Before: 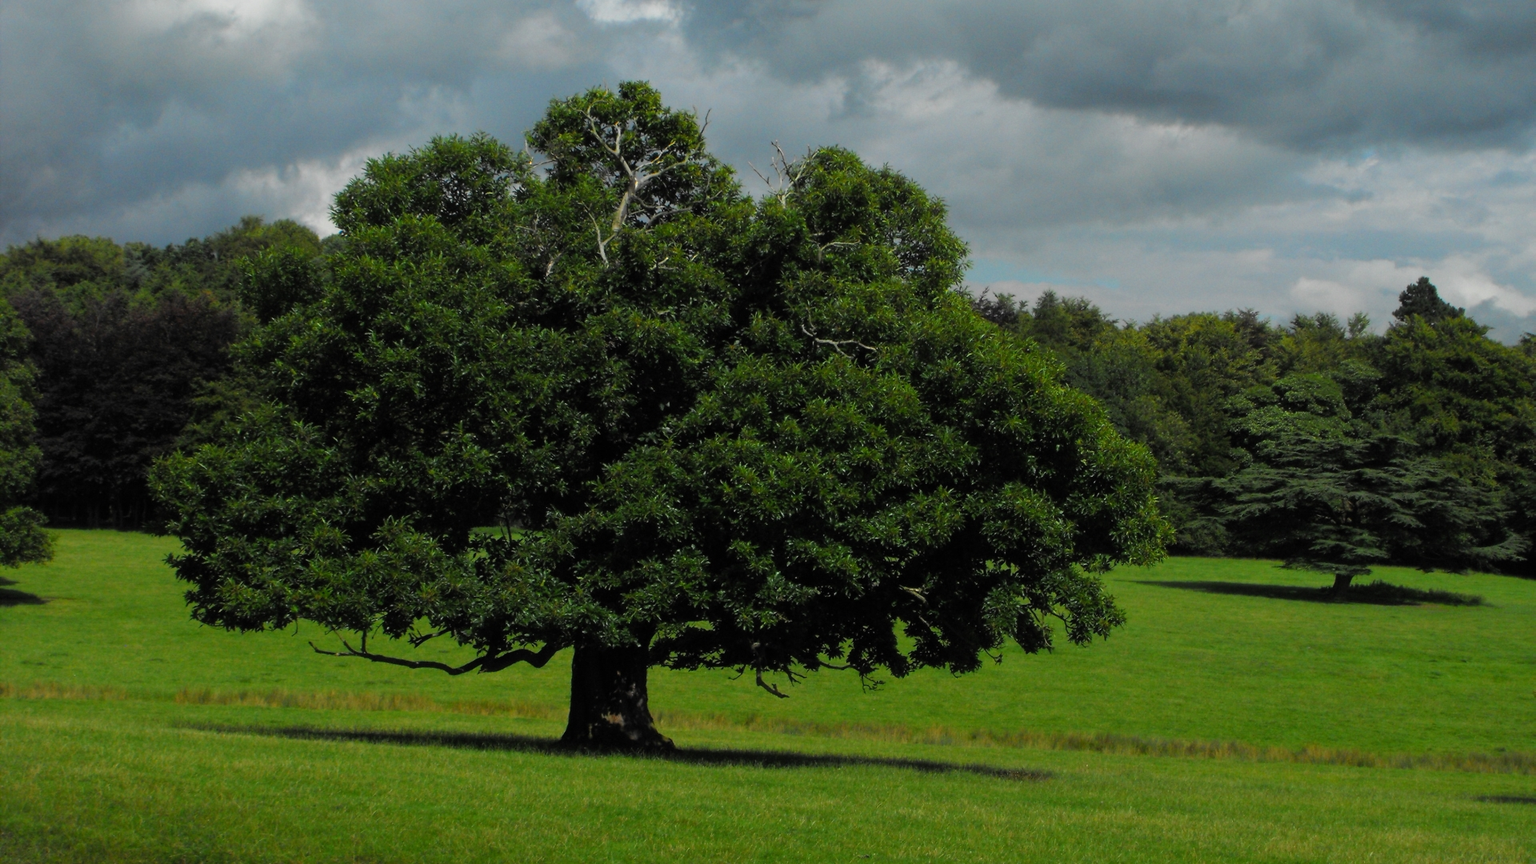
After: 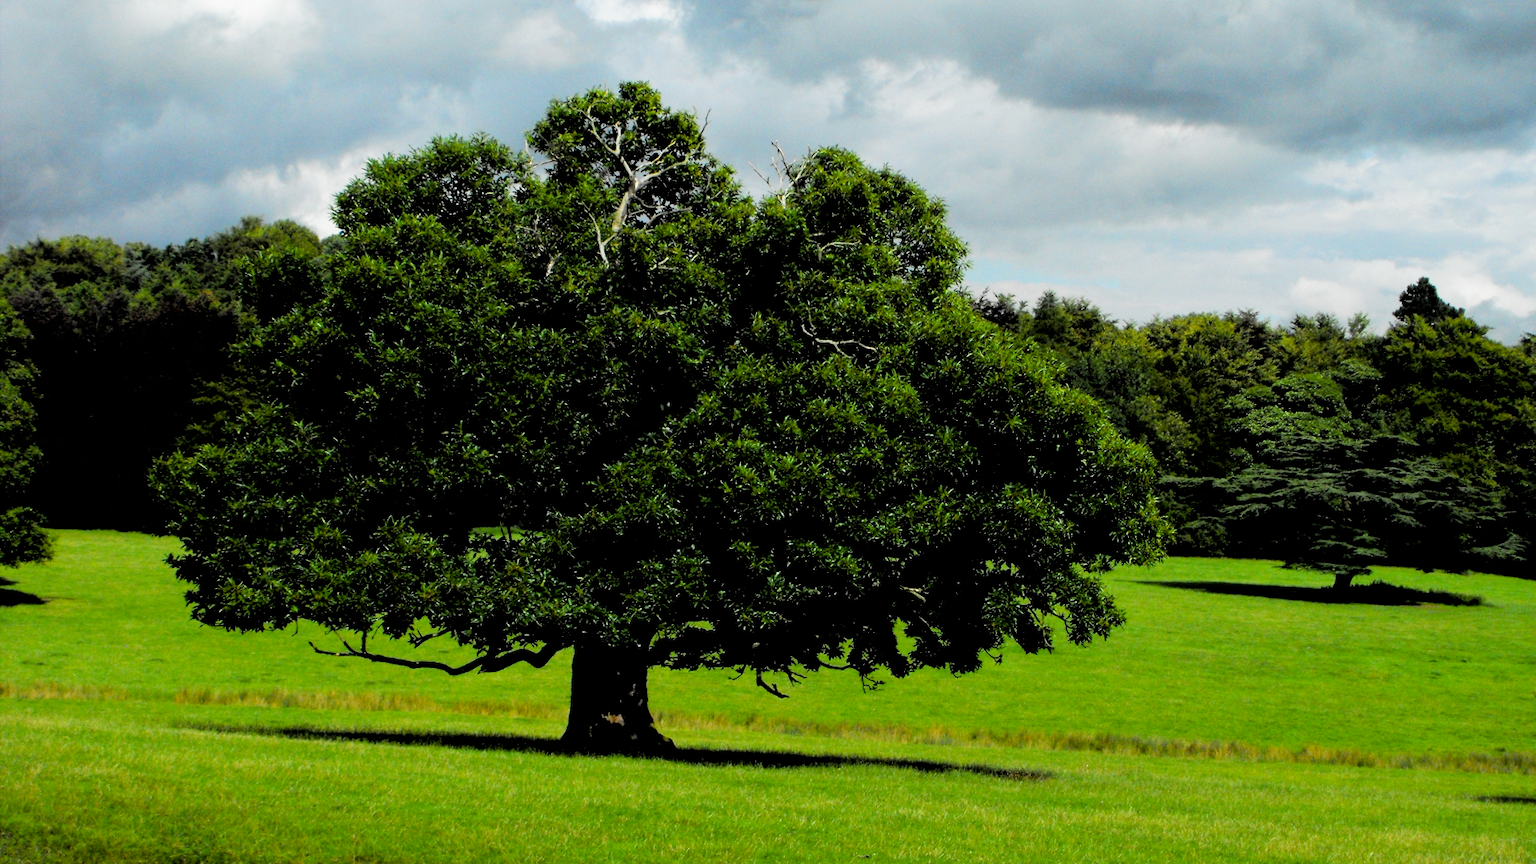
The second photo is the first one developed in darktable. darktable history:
exposure: black level correction 0.011, exposure 1.088 EV, compensate exposure bias true, compensate highlight preservation false
filmic rgb: black relative exposure -5 EV, white relative exposure 3.5 EV, hardness 3.19, contrast 1.2, highlights saturation mix -50%
